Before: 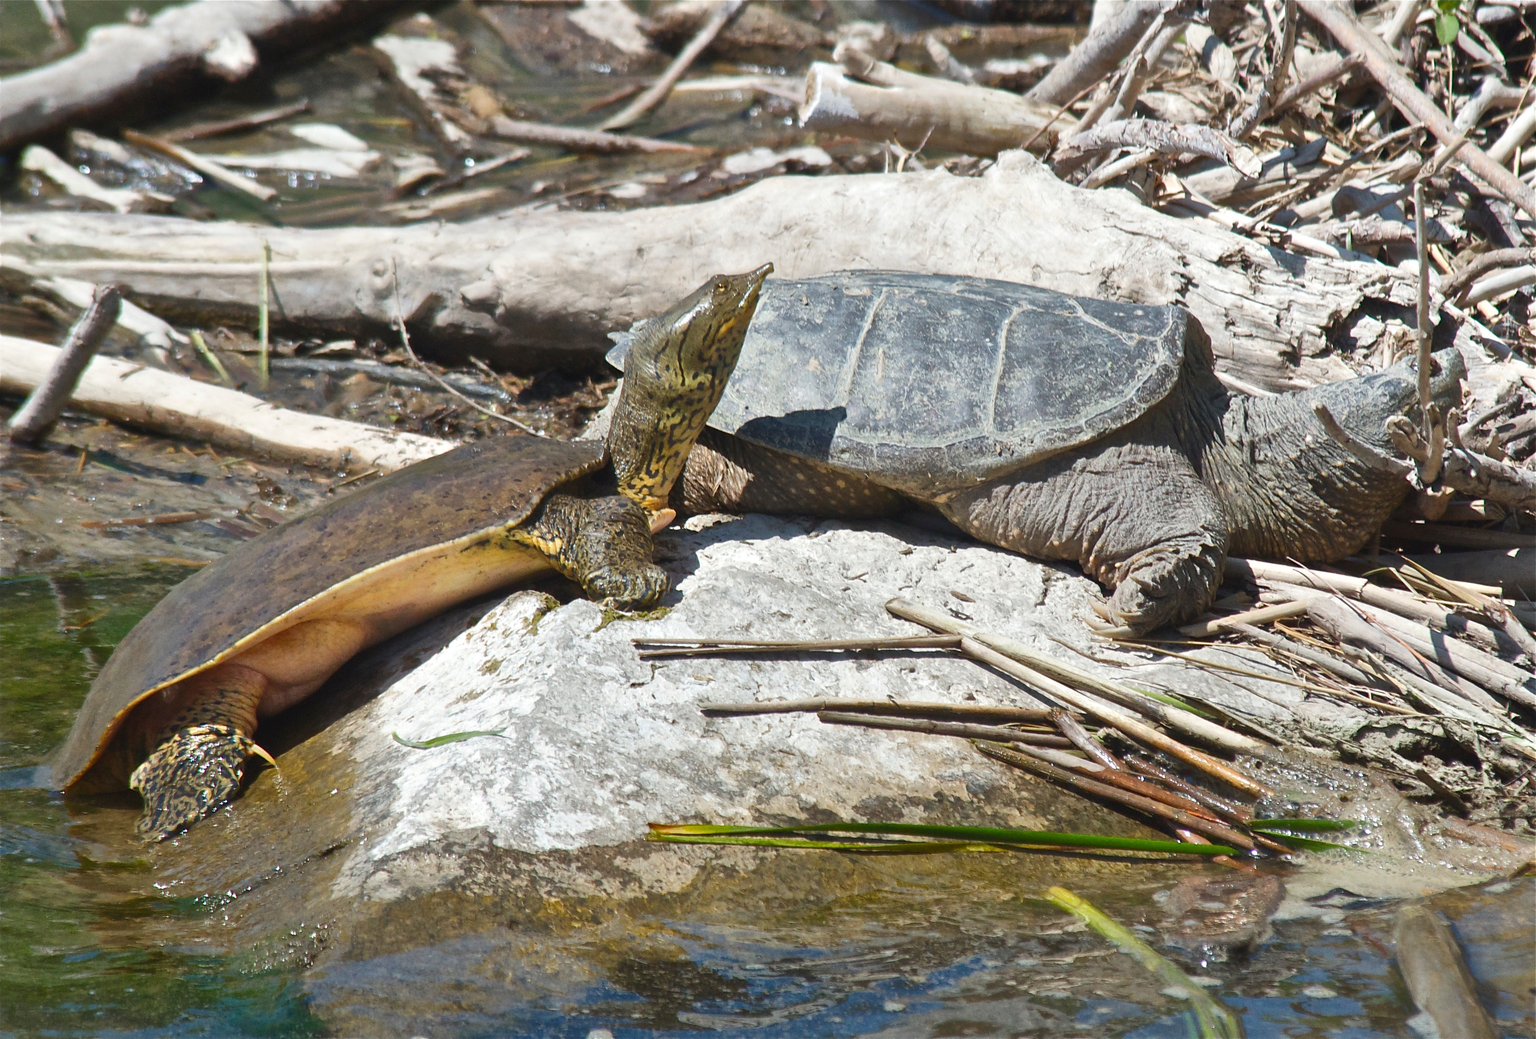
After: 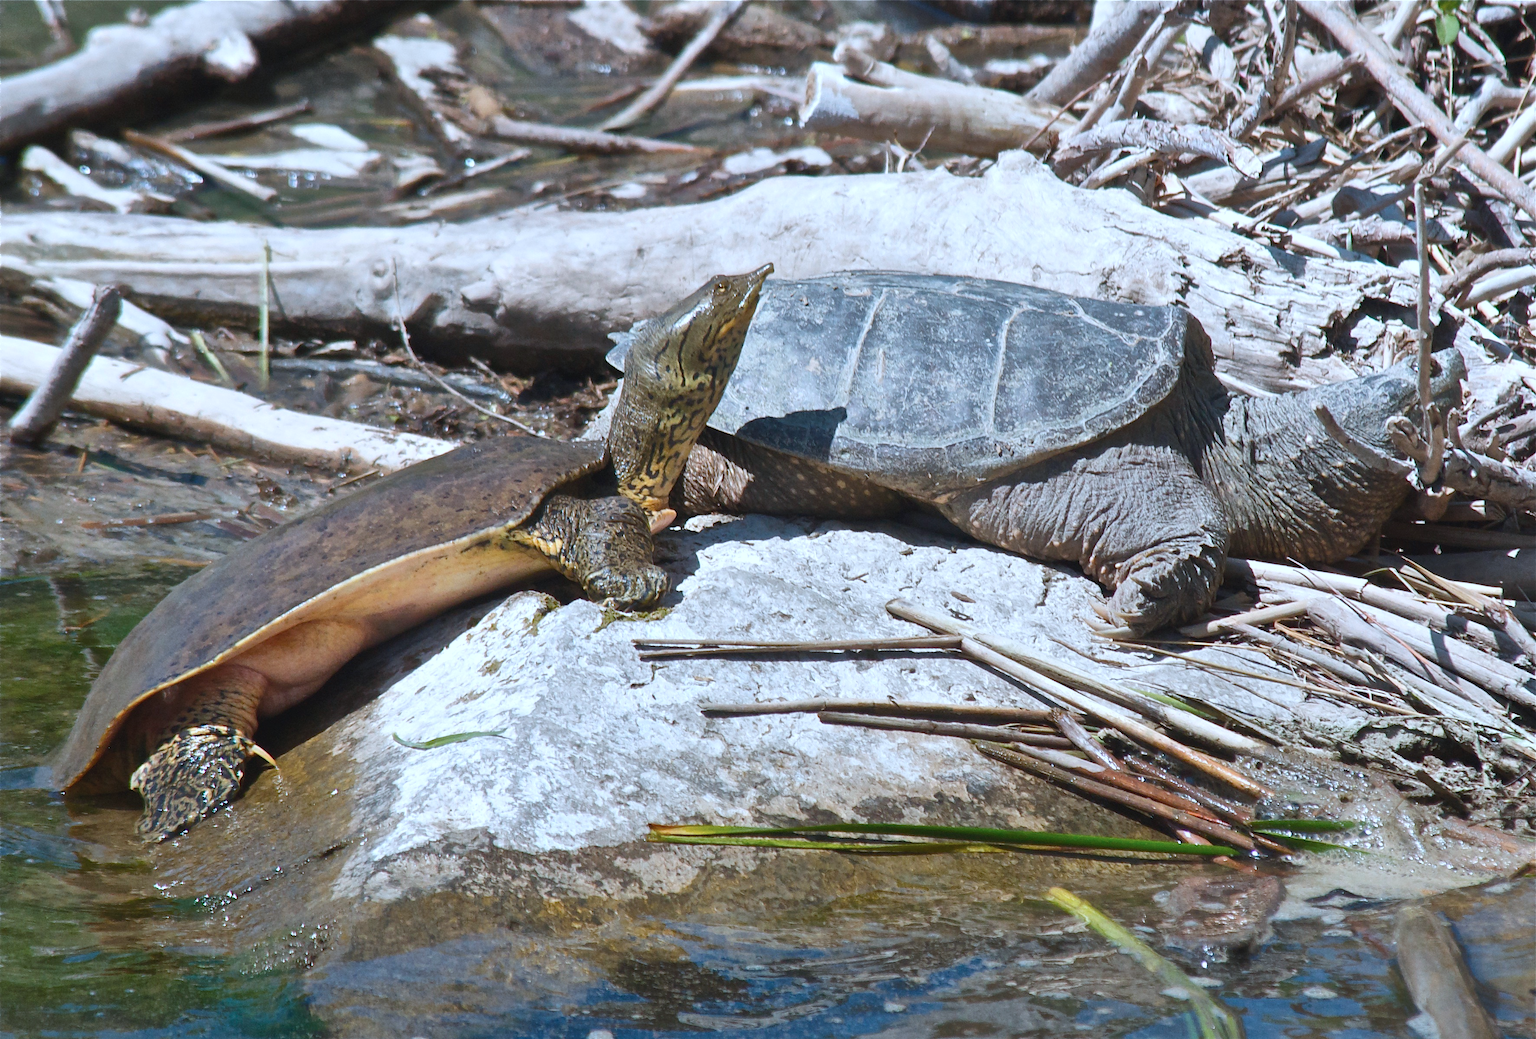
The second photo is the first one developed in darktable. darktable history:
color correction: highlights a* -2.16, highlights b* -18.51
